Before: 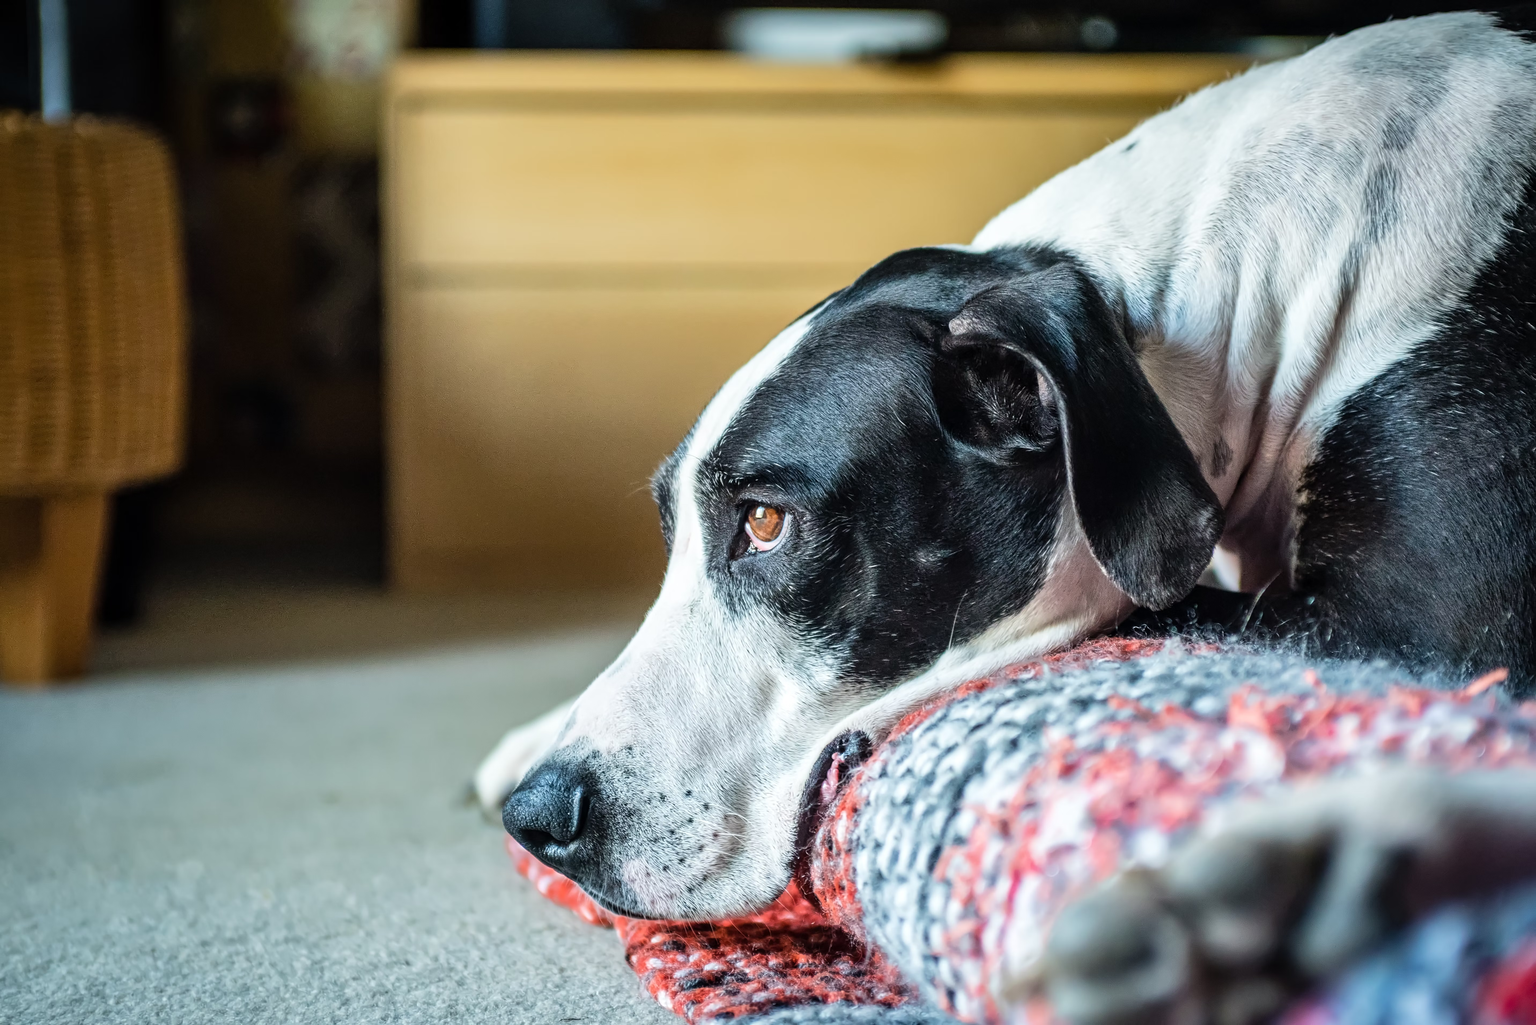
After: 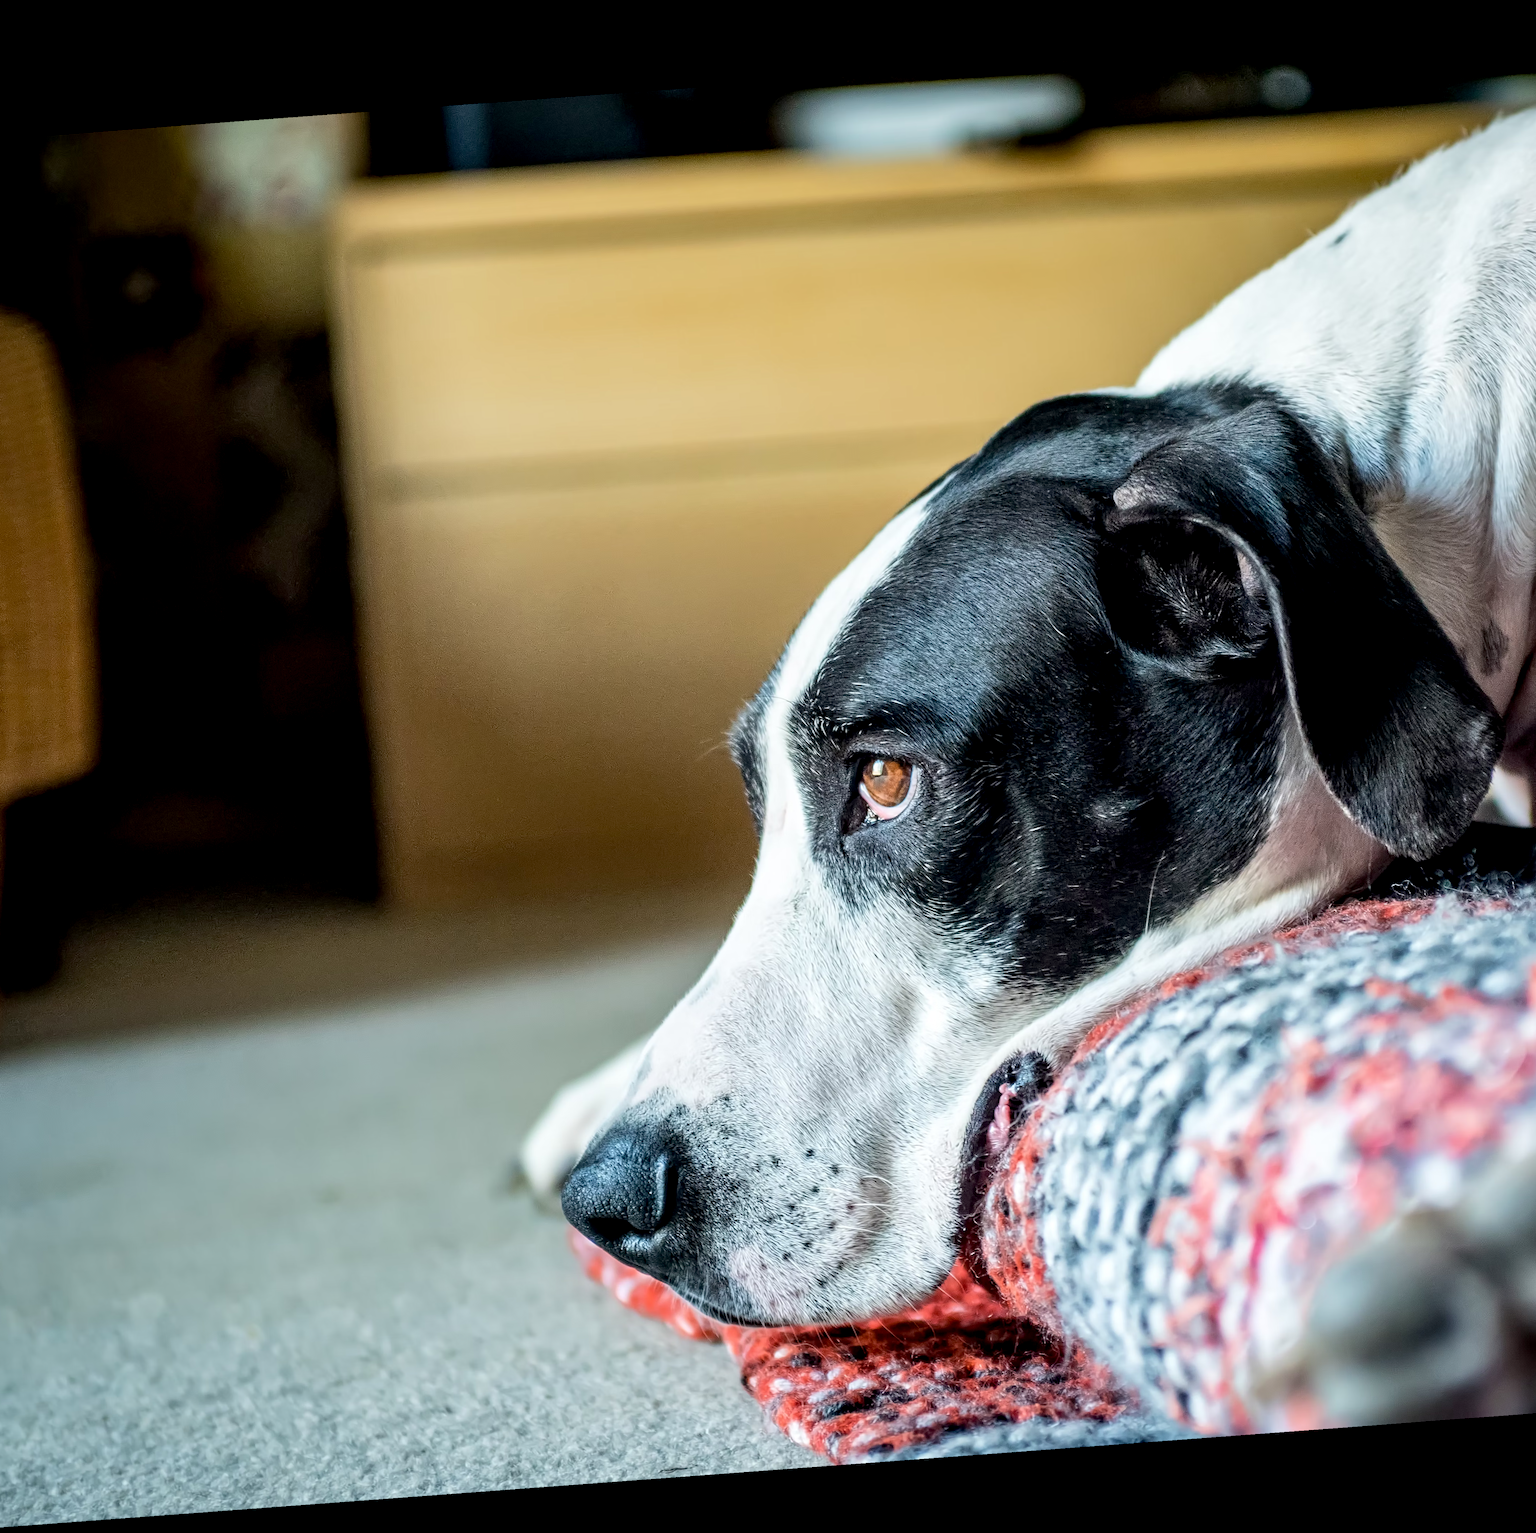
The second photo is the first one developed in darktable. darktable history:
rotate and perspective: rotation -4.25°, automatic cropping off
exposure: black level correction 0.007, compensate highlight preservation false
crop and rotate: left 9.061%, right 20.142%
